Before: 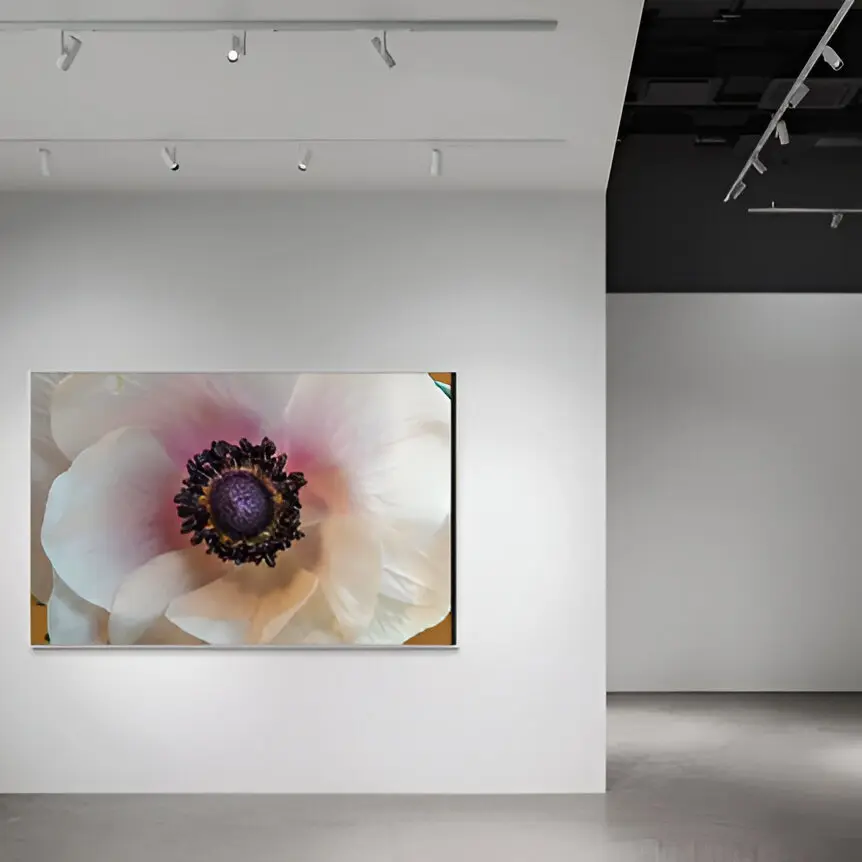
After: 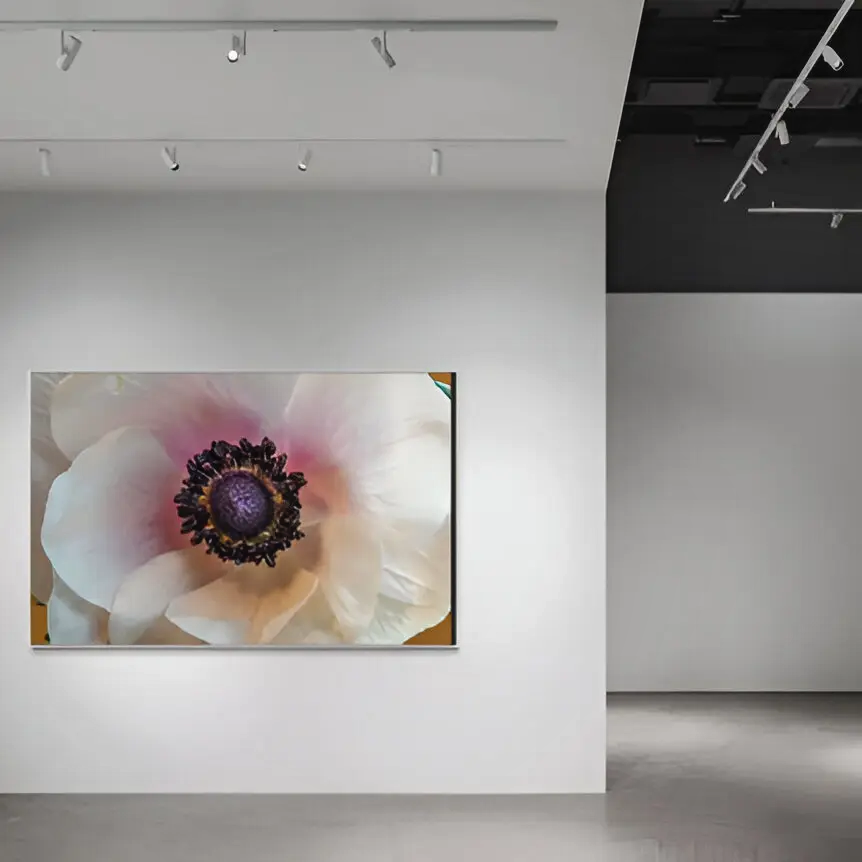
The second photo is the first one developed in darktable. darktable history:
shadows and highlights: shadows 37.27, highlights -28.18, soften with gaussian
local contrast: detail 110%
